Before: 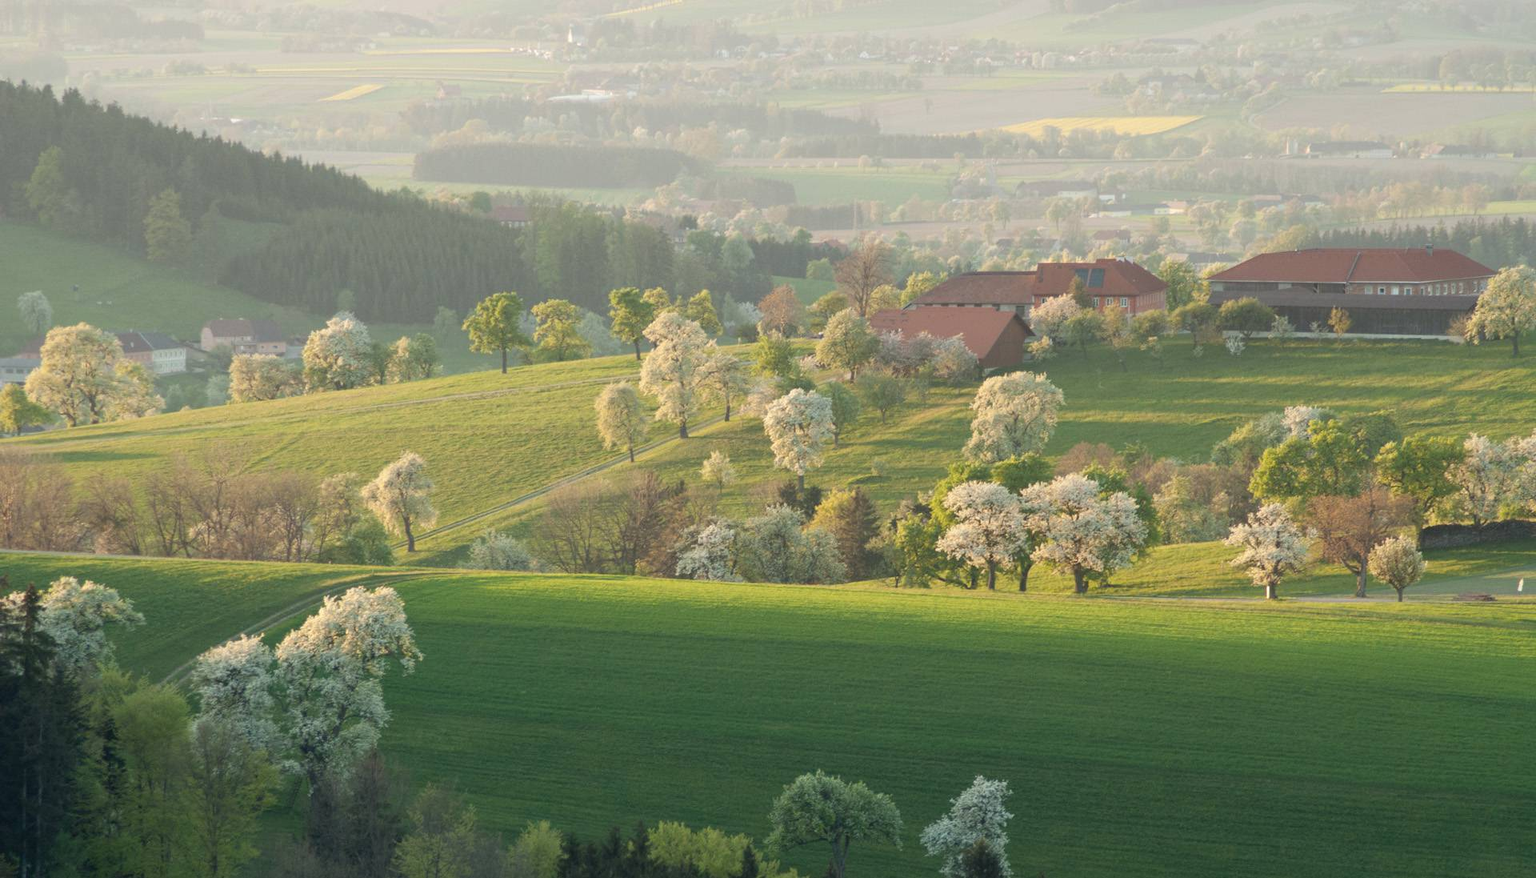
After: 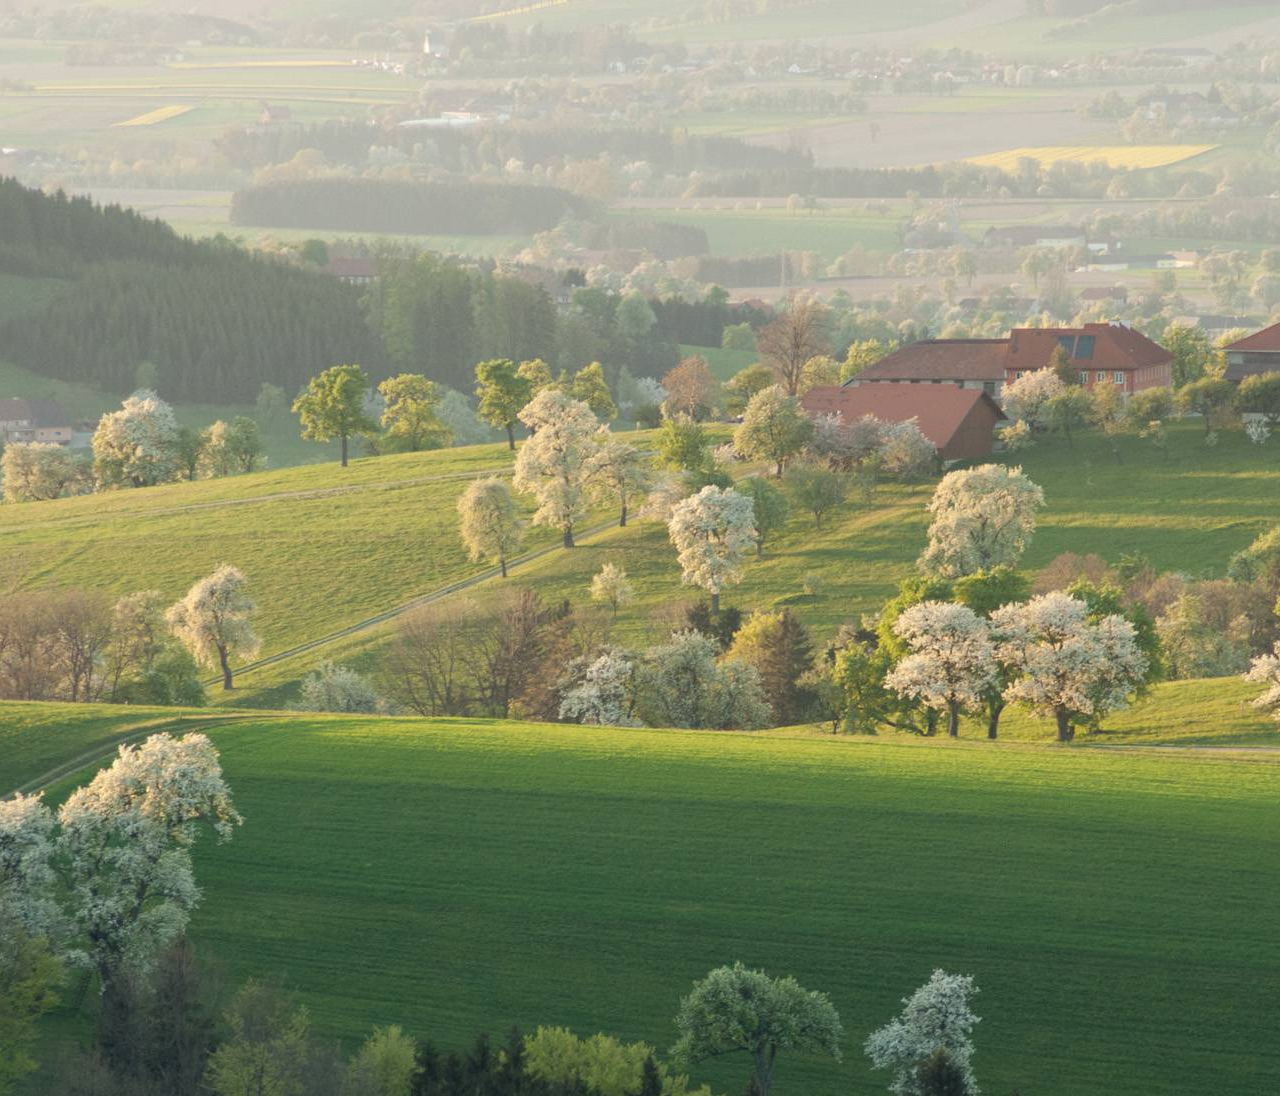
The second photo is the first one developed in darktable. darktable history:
crop and rotate: left 14.946%, right 18.345%
color zones: curves: ch0 [(0, 0.5) (0.143, 0.5) (0.286, 0.5) (0.429, 0.5) (0.571, 0.5) (0.714, 0.476) (0.857, 0.5) (1, 0.5)]; ch2 [(0, 0.5) (0.143, 0.5) (0.286, 0.5) (0.429, 0.5) (0.571, 0.5) (0.714, 0.487) (0.857, 0.5) (1, 0.5)]
